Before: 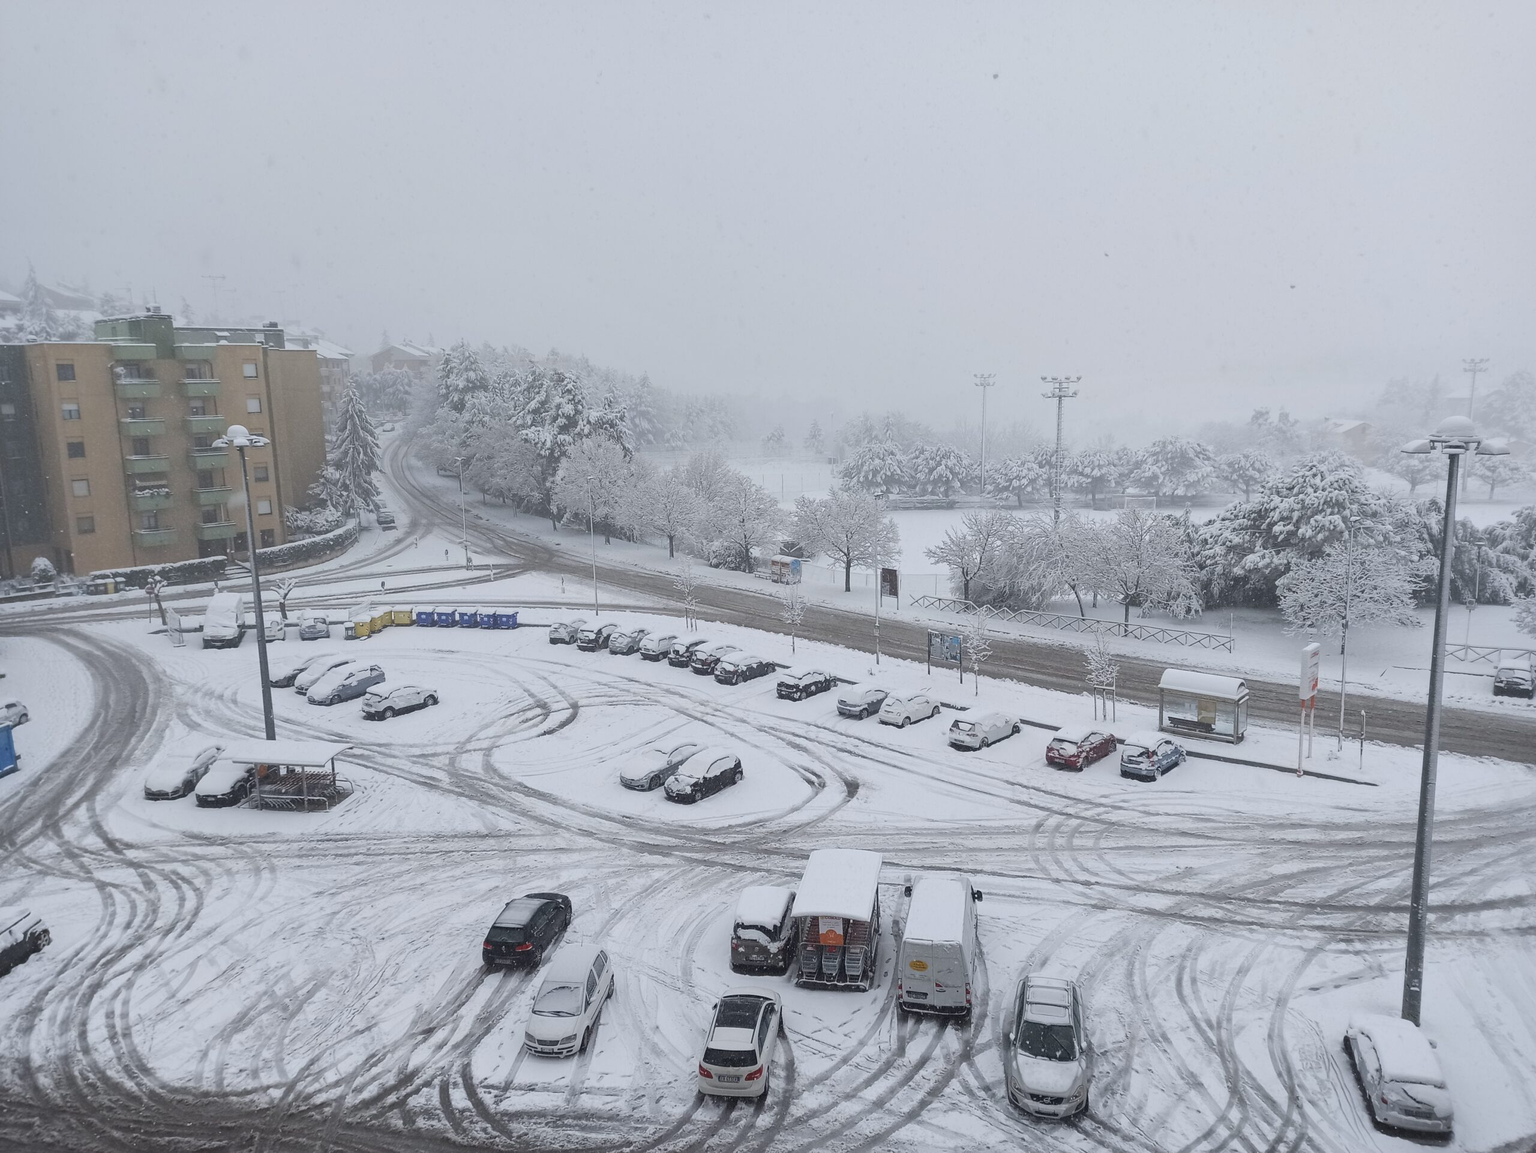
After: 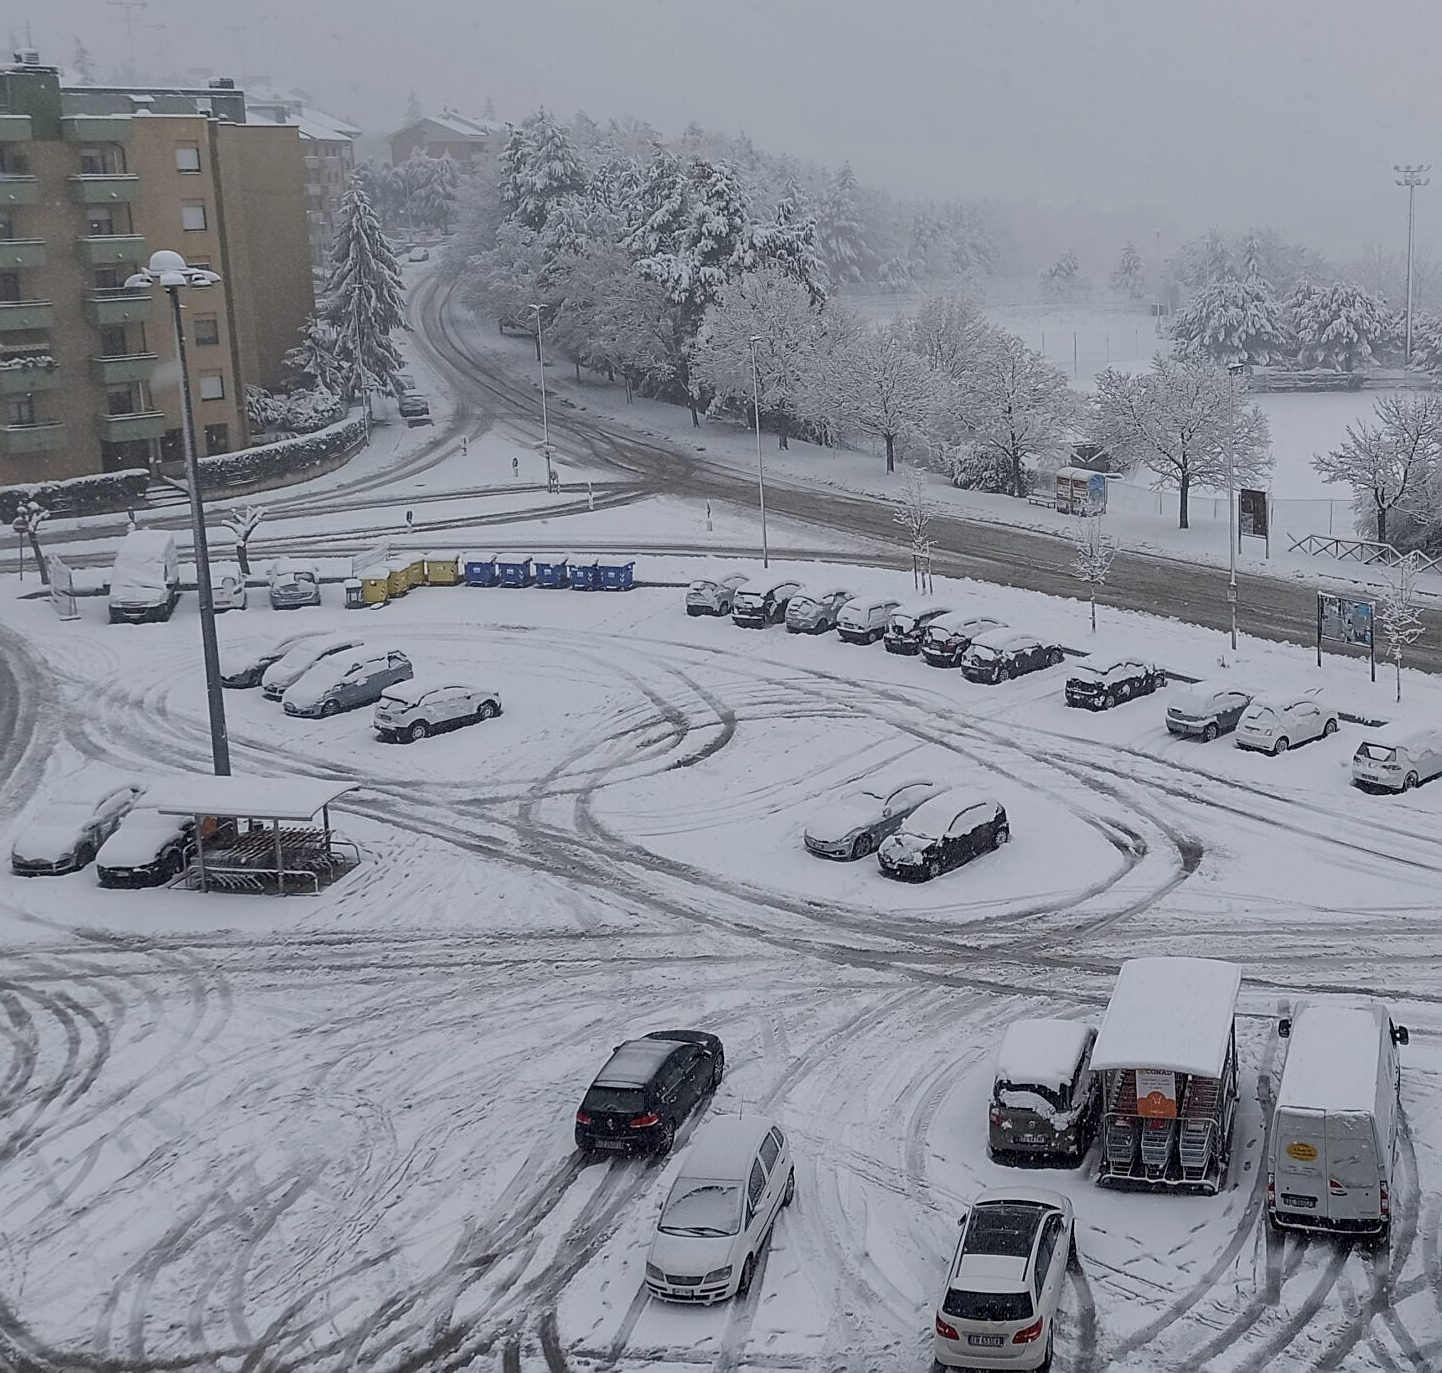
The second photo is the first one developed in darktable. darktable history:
sharpen: on, module defaults
local contrast: highlights 100%, shadows 100%, detail 120%, midtone range 0.2
crop: left 8.966%, top 23.852%, right 34.699%, bottom 4.703%
exposure: black level correction 0.011, exposure -0.478 EV, compensate highlight preservation false
